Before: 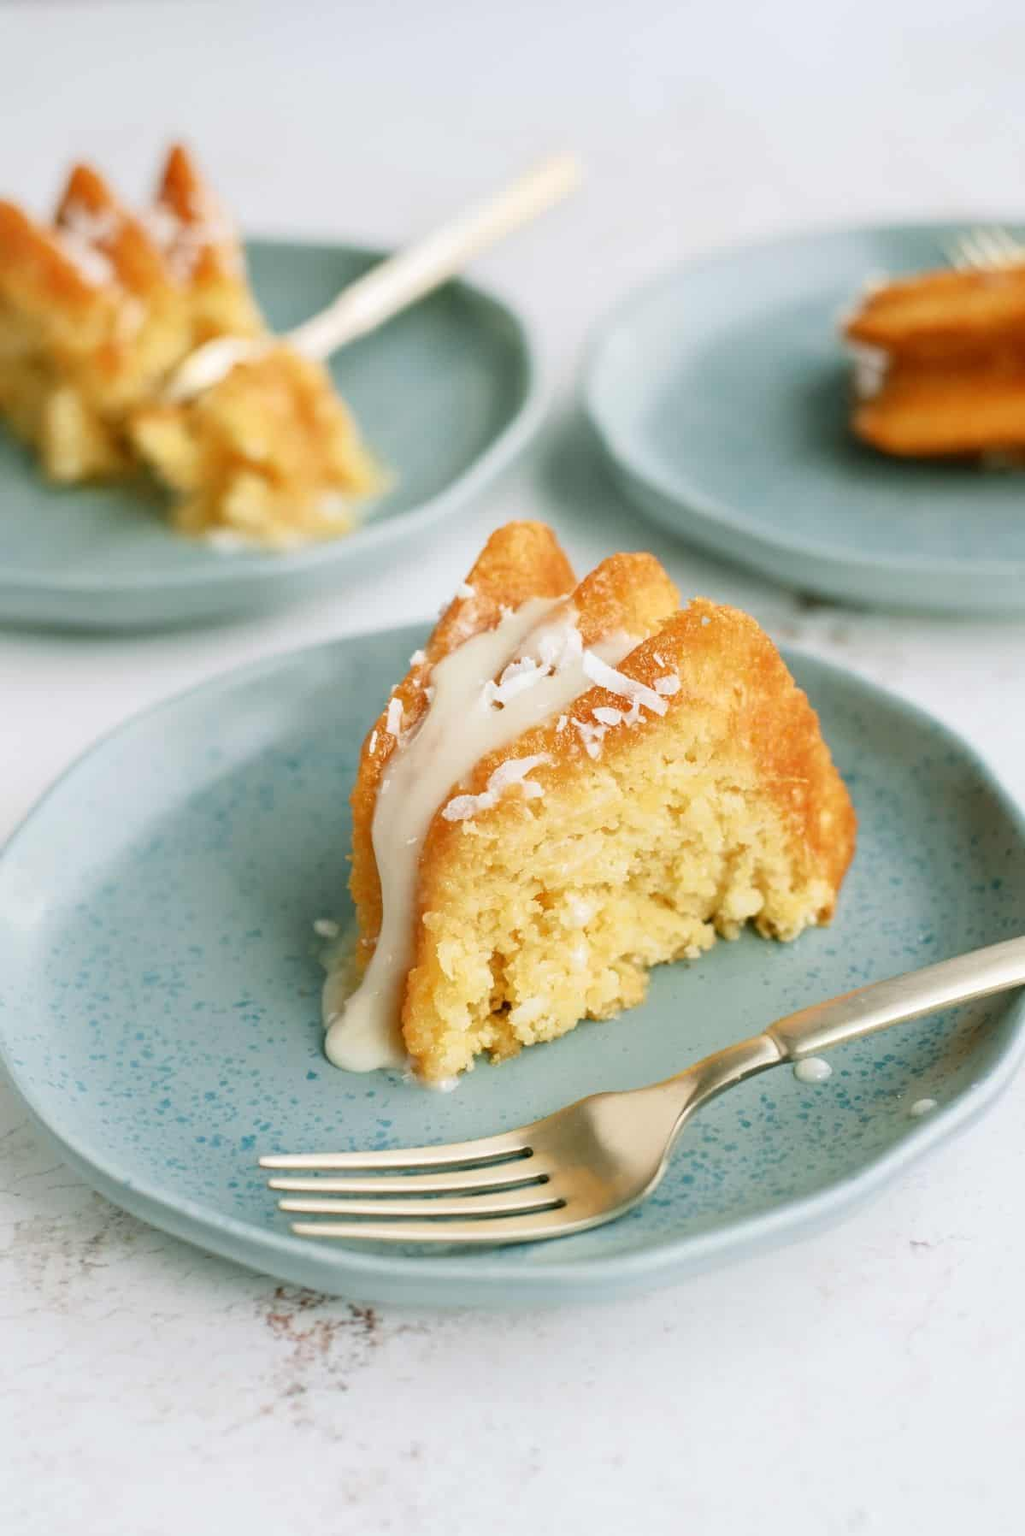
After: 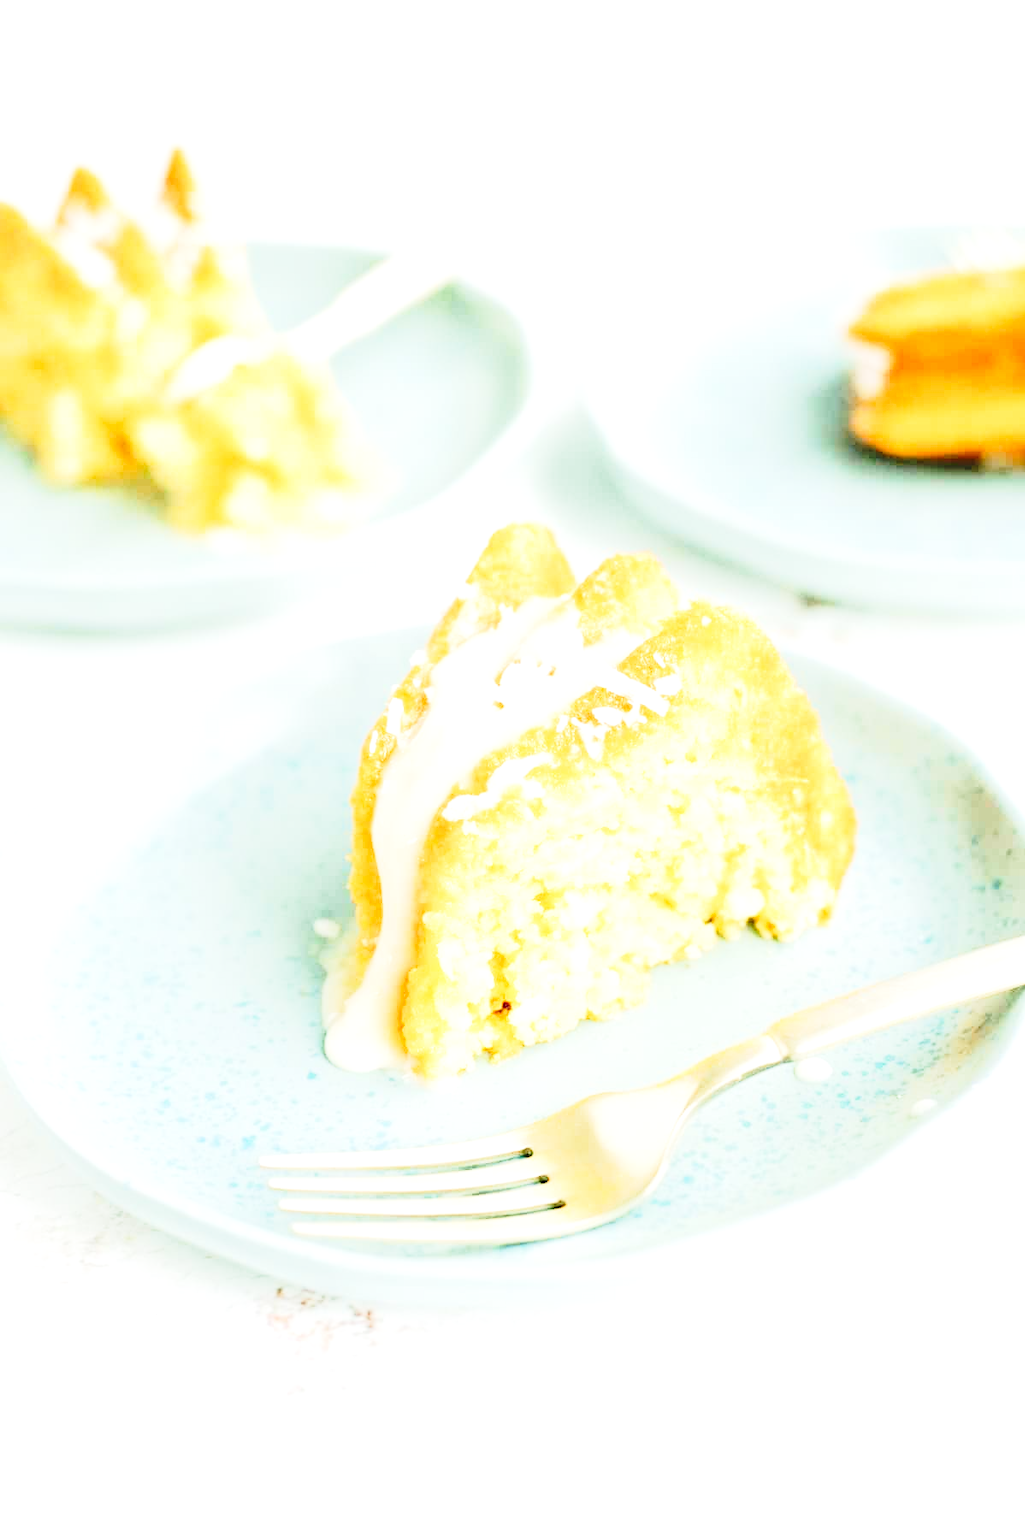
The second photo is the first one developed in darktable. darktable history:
base curve: curves: ch0 [(0, 0) (0.028, 0.03) (0.121, 0.232) (0.46, 0.748) (0.859, 0.968) (1, 1)], preserve colors none
exposure: black level correction 0.001, exposure 0.963 EV, compensate exposure bias true, compensate highlight preservation false
tone equalizer: -7 EV 0.161 EV, -6 EV 0.586 EV, -5 EV 1.18 EV, -4 EV 1.34 EV, -3 EV 1.17 EV, -2 EV 0.6 EV, -1 EV 0.166 EV, edges refinement/feathering 500, mask exposure compensation -1.57 EV, preserve details no
